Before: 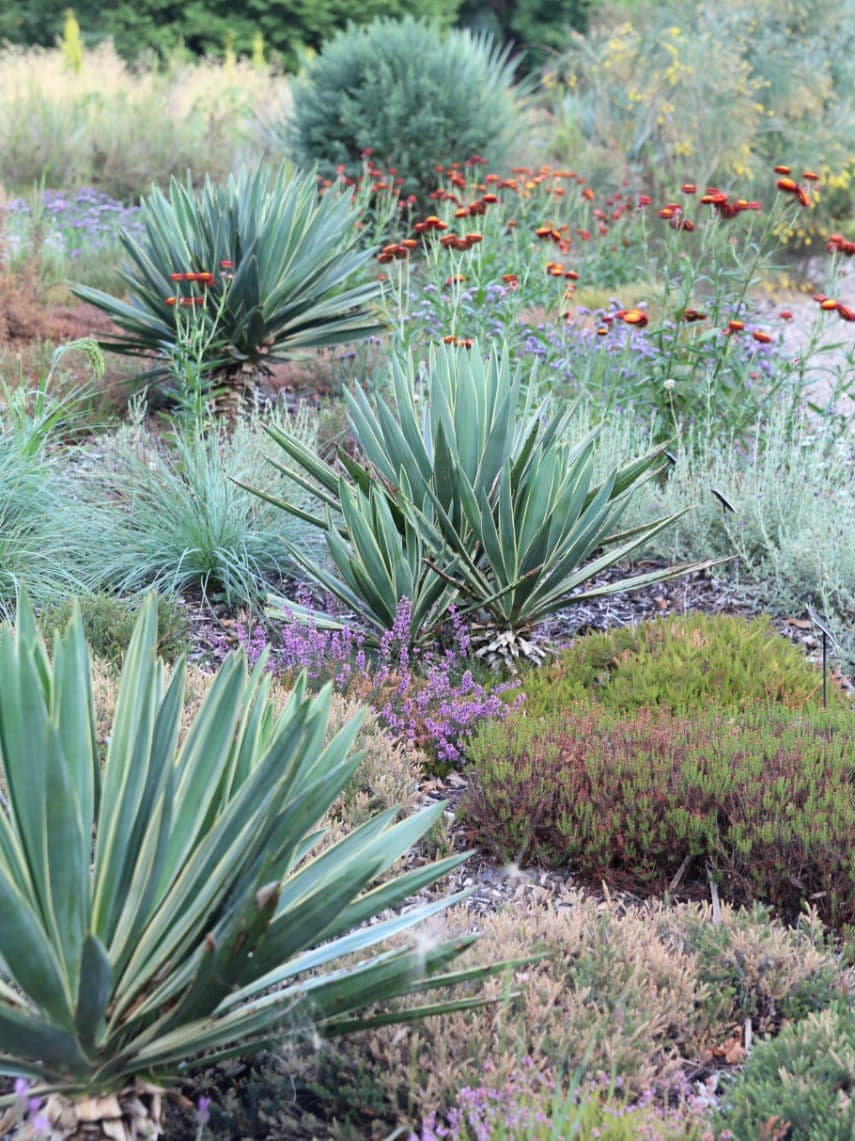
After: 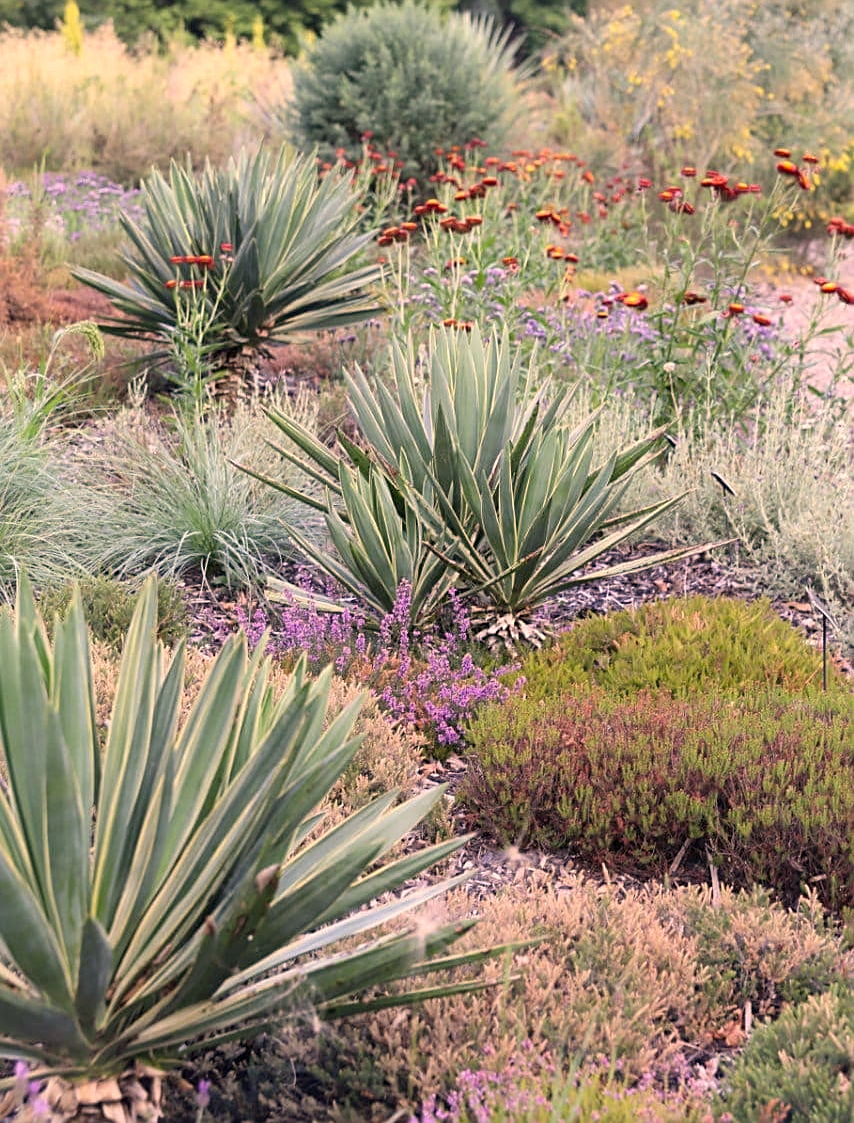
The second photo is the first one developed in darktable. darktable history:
sharpen: on, module defaults
crop: top 1.555%, right 0.041%
color correction: highlights a* 17.84, highlights b* 18.6
